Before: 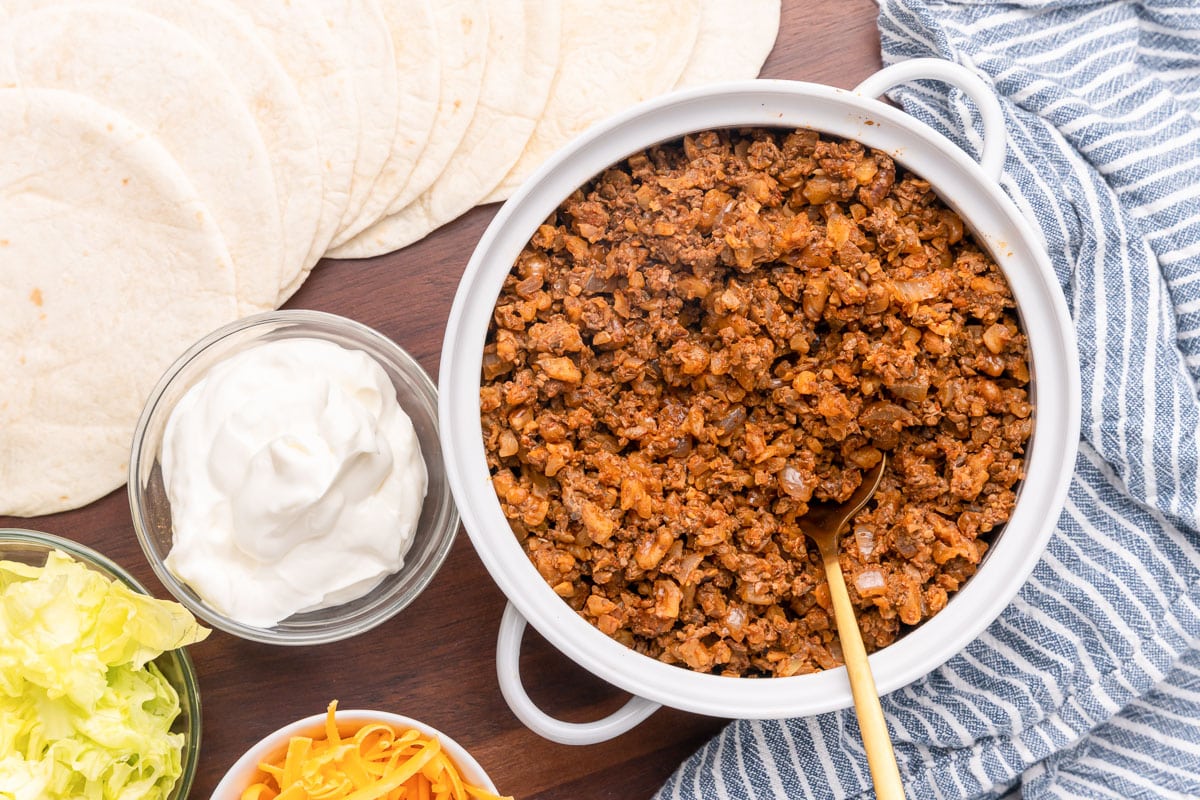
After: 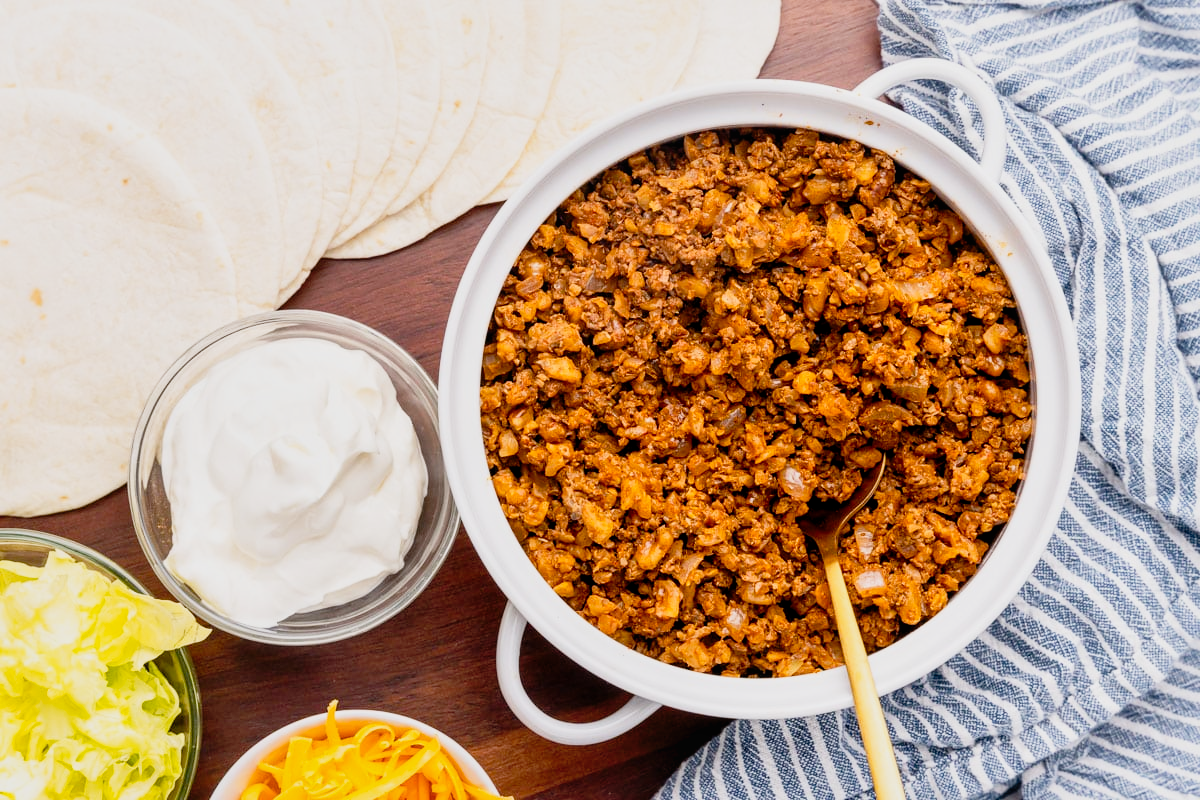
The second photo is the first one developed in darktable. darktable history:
exposure: exposure -0.292 EV, compensate highlight preservation false
local contrast: mode bilateral grid, contrast 25, coarseness 50, detail 124%, midtone range 0.2
tone curve: curves: ch0 [(0, 0.022) (0.114, 0.088) (0.282, 0.316) (0.446, 0.511) (0.613, 0.693) (0.786, 0.843) (0.999, 0.949)]; ch1 [(0, 0) (0.395, 0.343) (0.463, 0.427) (0.486, 0.474) (0.503, 0.5) (0.535, 0.522) (0.555, 0.546) (0.594, 0.614) (0.755, 0.793) (1, 1)]; ch2 [(0, 0) (0.369, 0.388) (0.449, 0.431) (0.501, 0.5) (0.528, 0.517) (0.561, 0.59) (0.612, 0.646) (0.697, 0.721) (1, 1)], preserve colors none
color balance rgb: global offset › luminance -0.513%, perceptual saturation grading › global saturation 14.627%, global vibrance 15.072%
